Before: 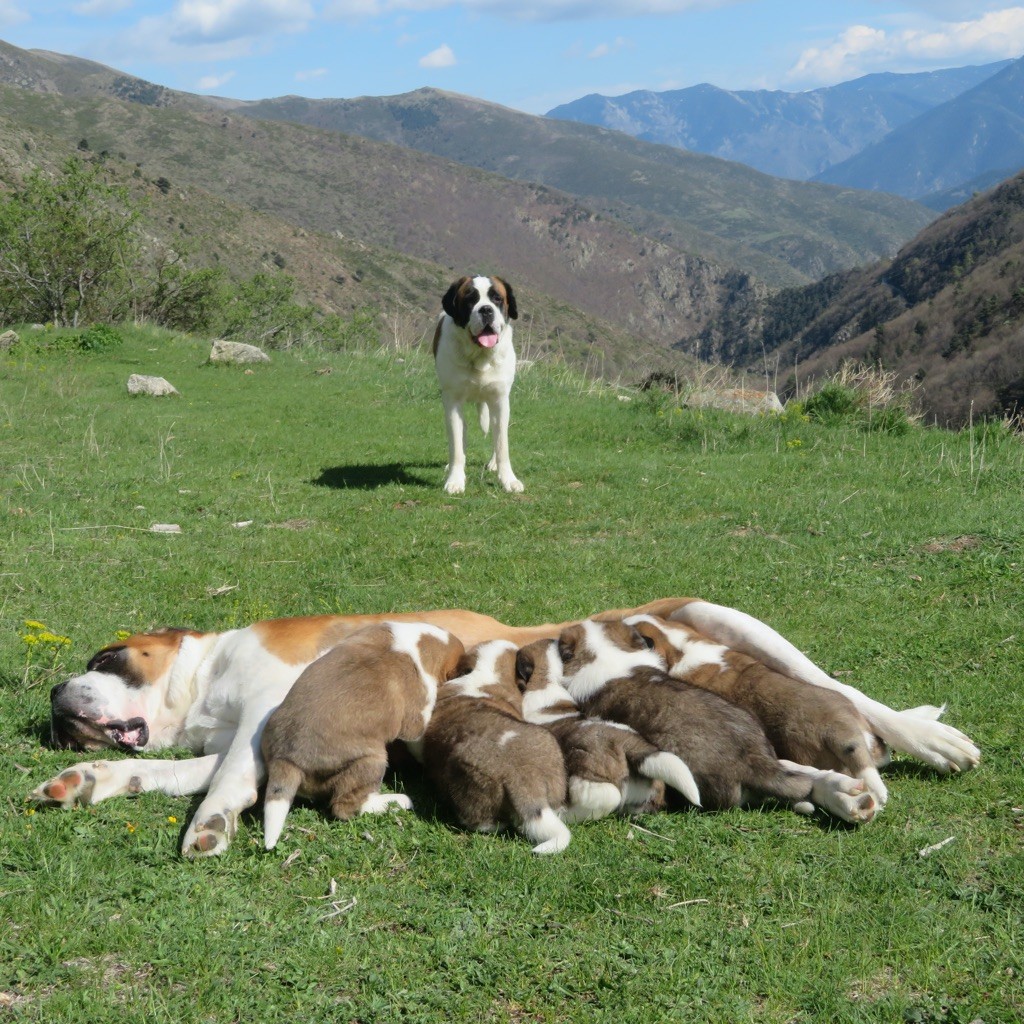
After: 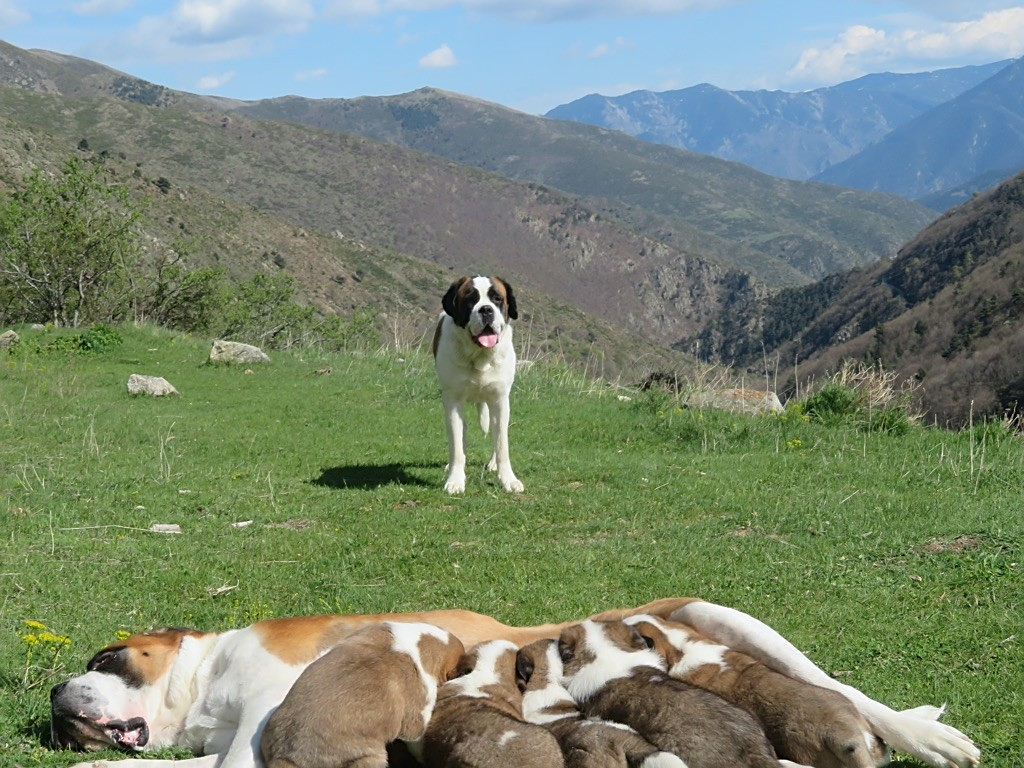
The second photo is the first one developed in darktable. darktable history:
sharpen: on, module defaults
crop: bottom 24.984%
